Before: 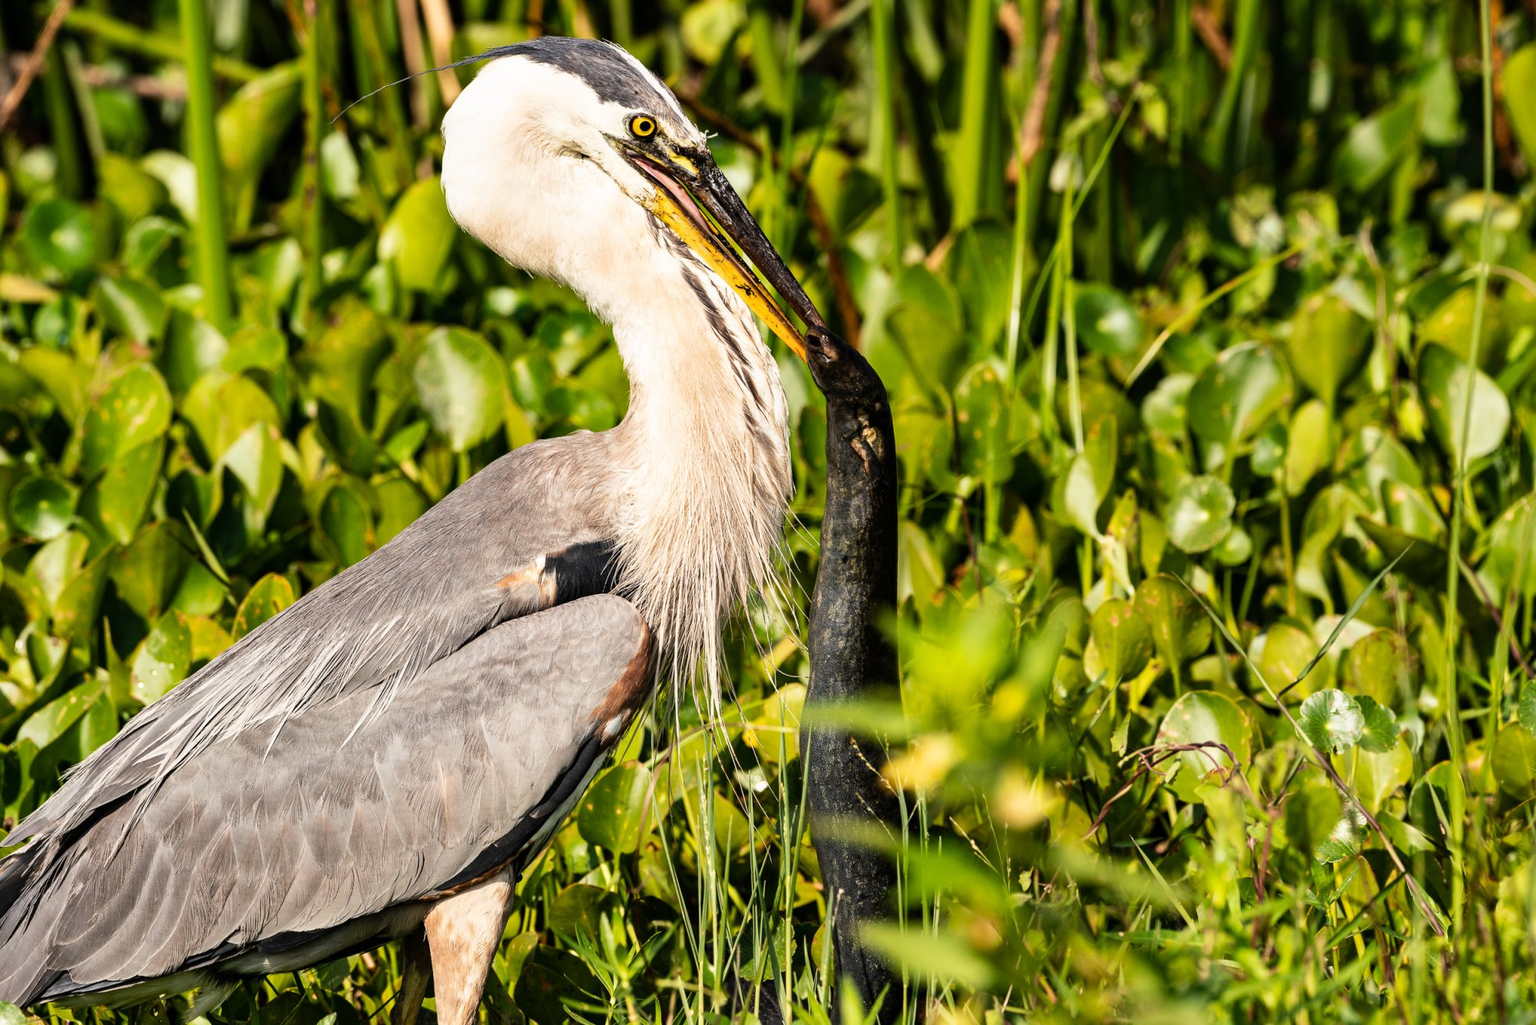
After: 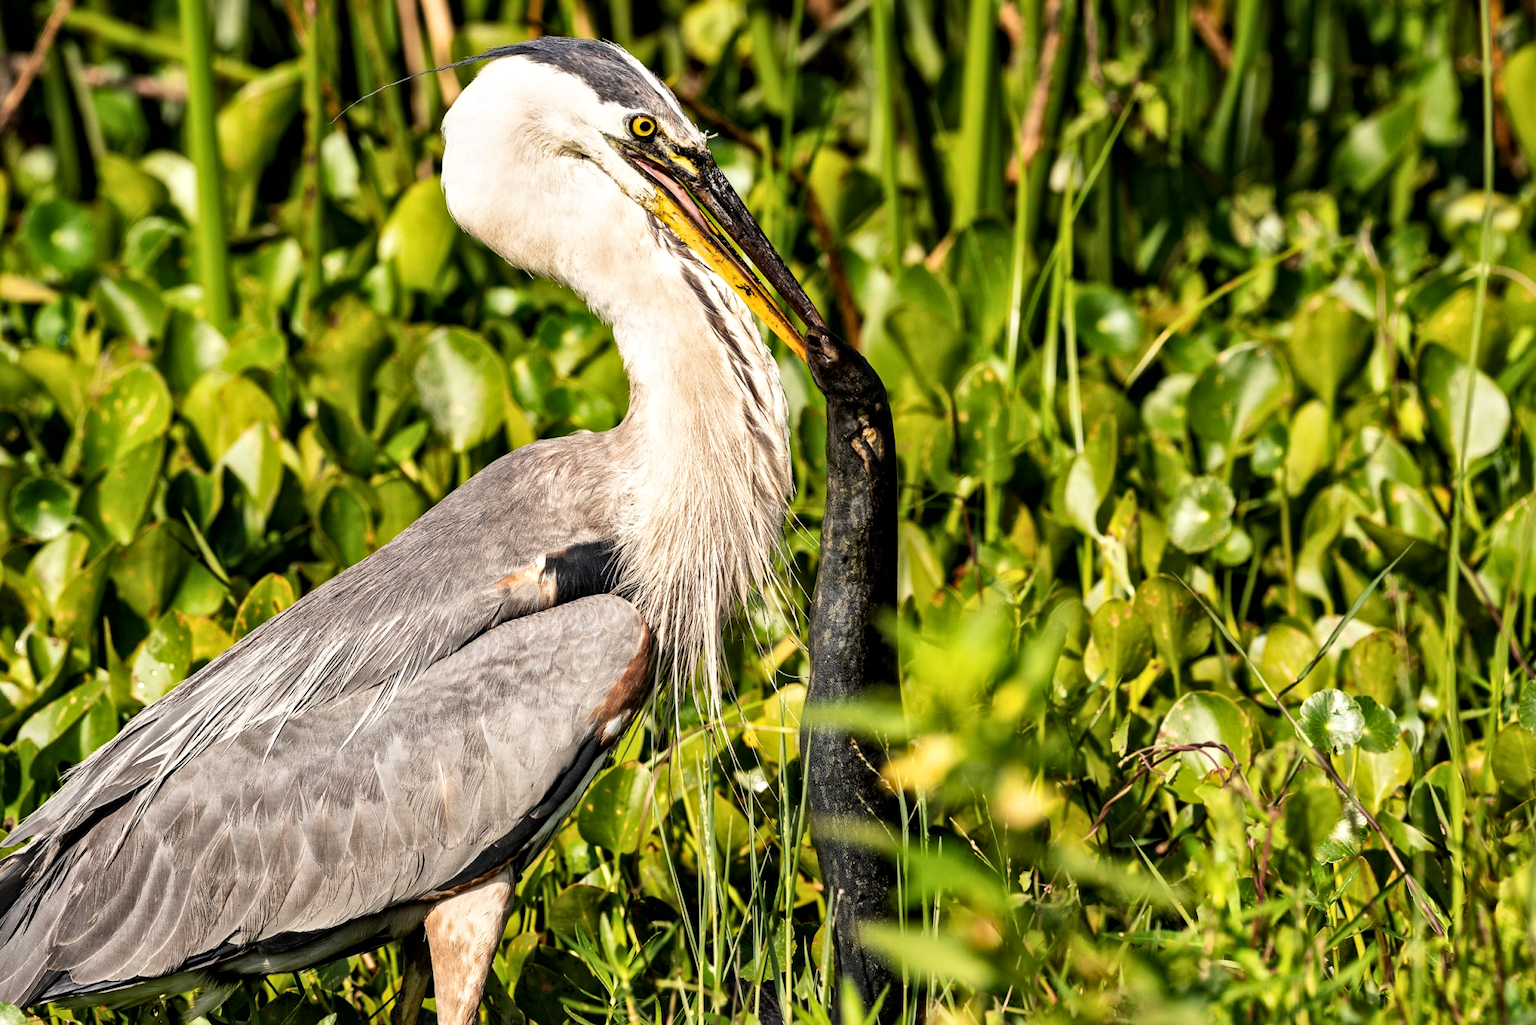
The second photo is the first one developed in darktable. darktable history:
local contrast: mode bilateral grid, contrast 21, coarseness 20, detail 150%, midtone range 0.2
